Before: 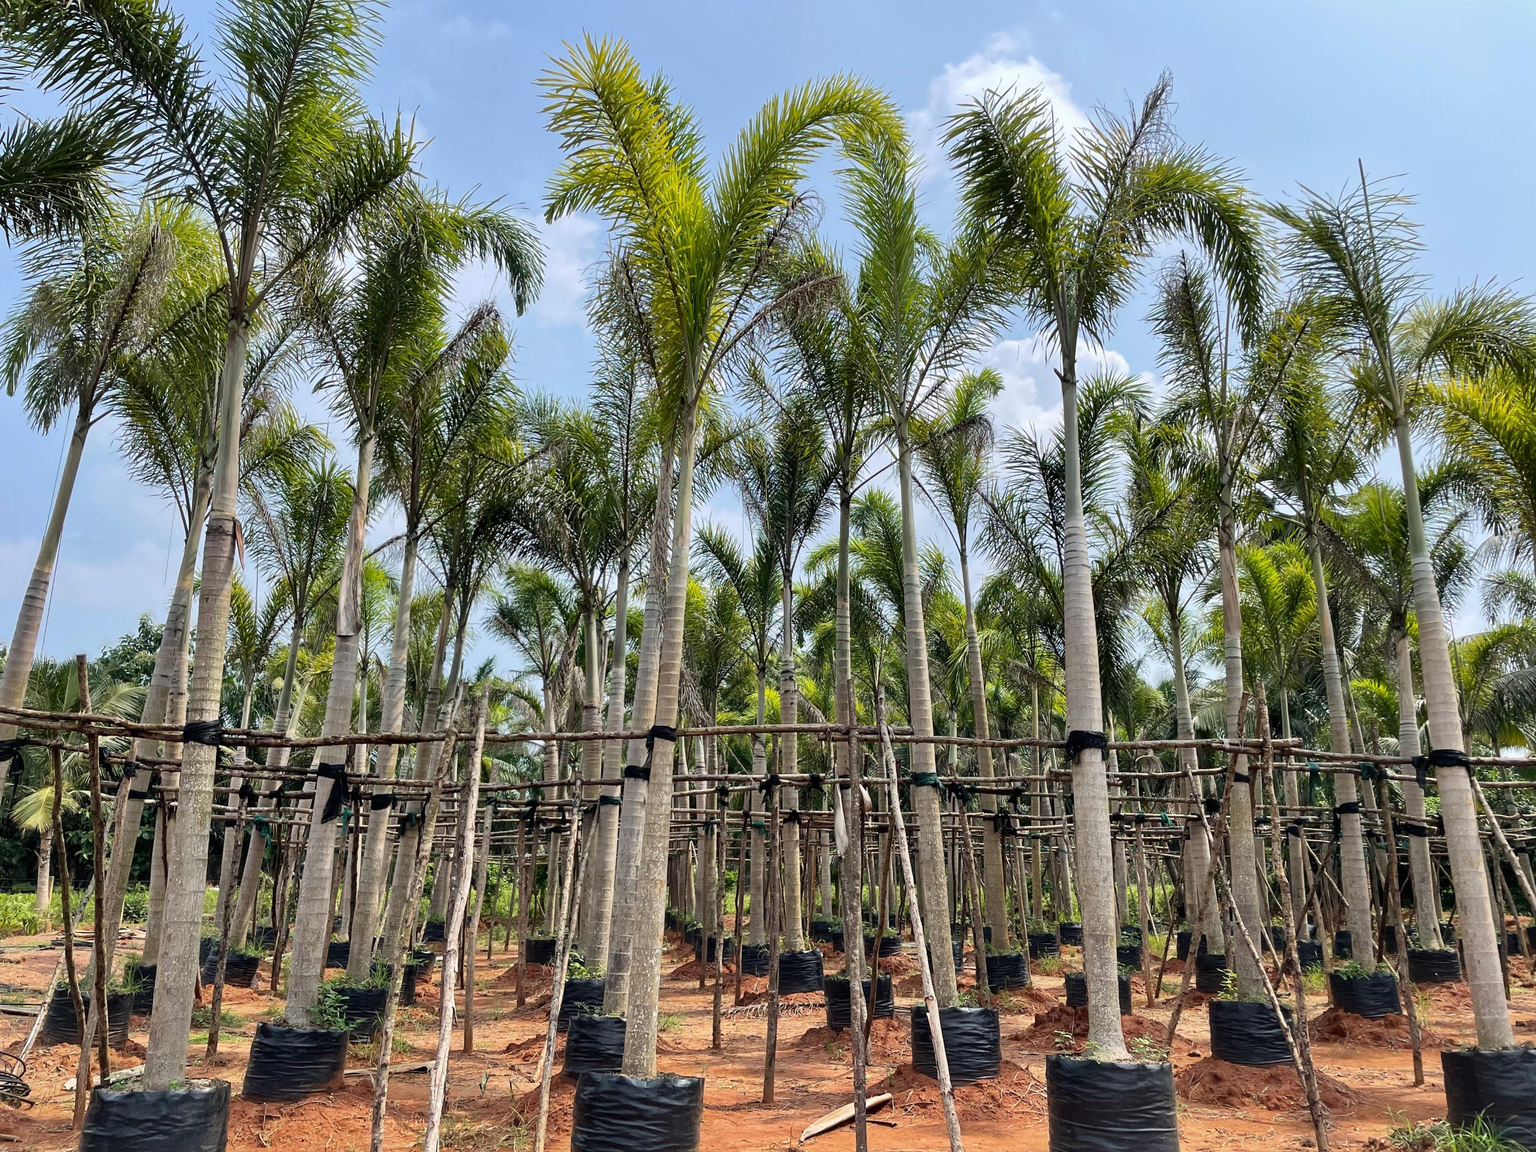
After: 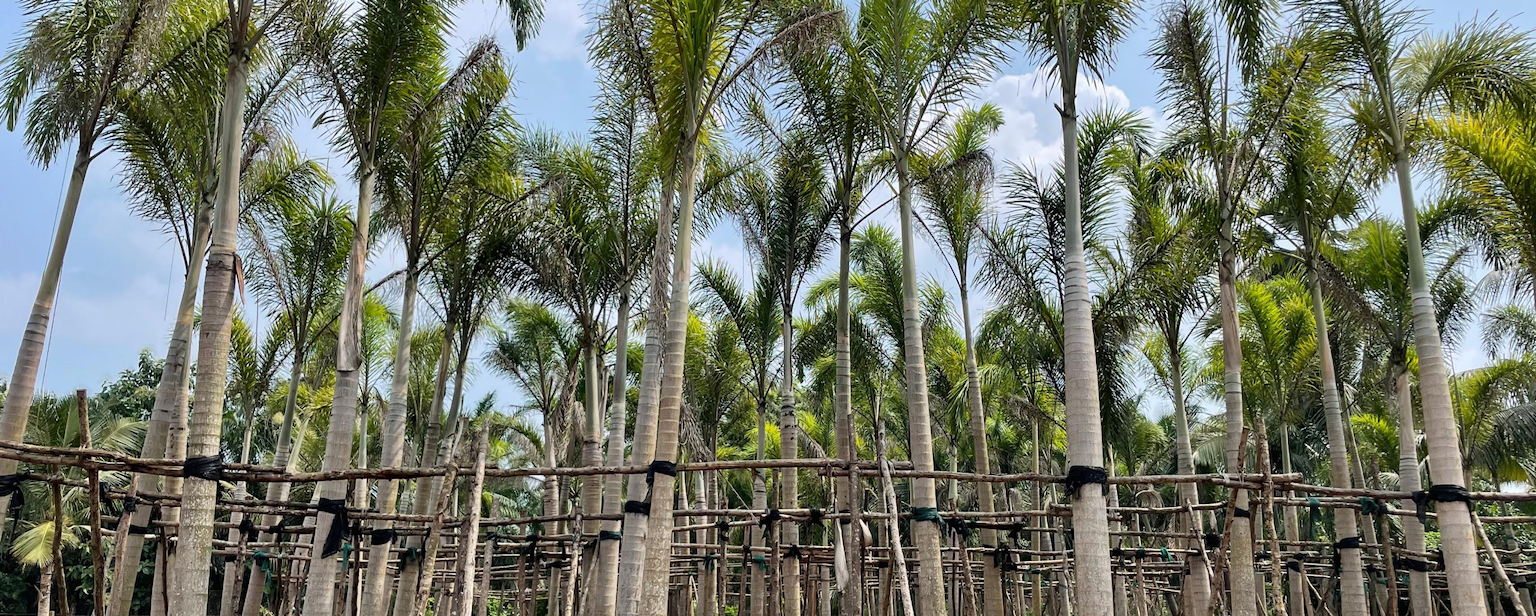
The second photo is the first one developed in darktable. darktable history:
crop and rotate: top 23.043%, bottom 23.437%
tone equalizer: on, module defaults
exposure: exposure -0.01 EV, compensate highlight preservation false
